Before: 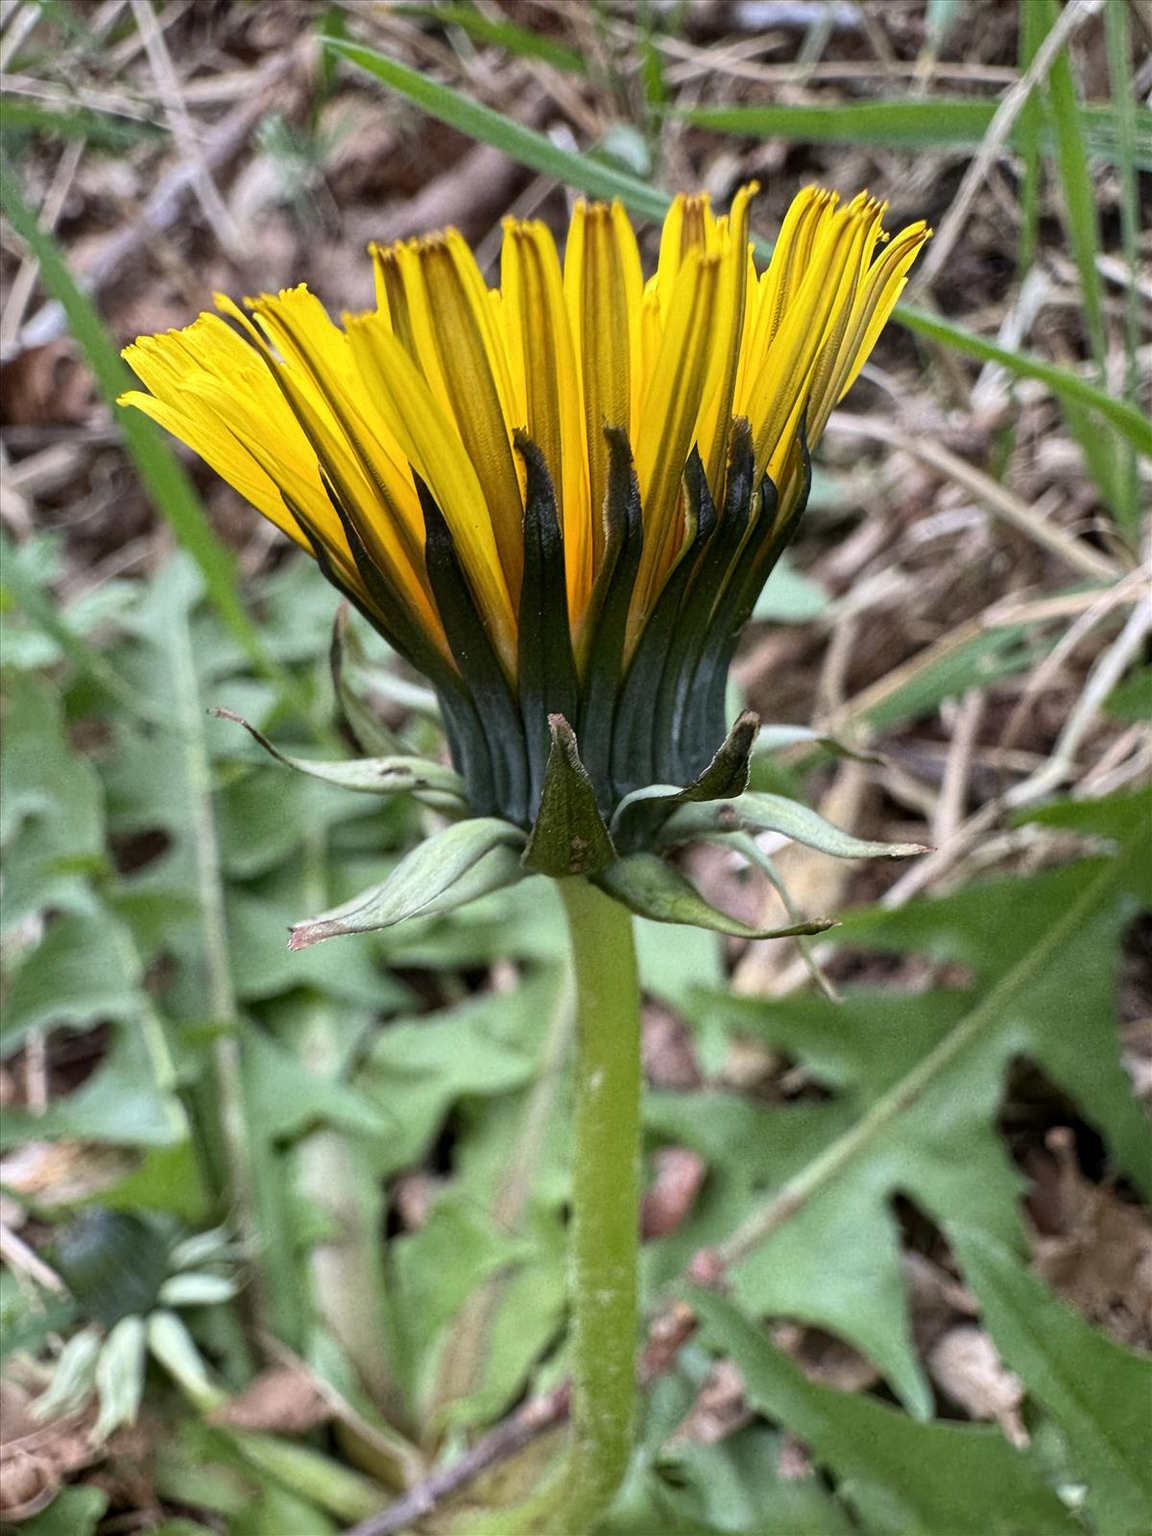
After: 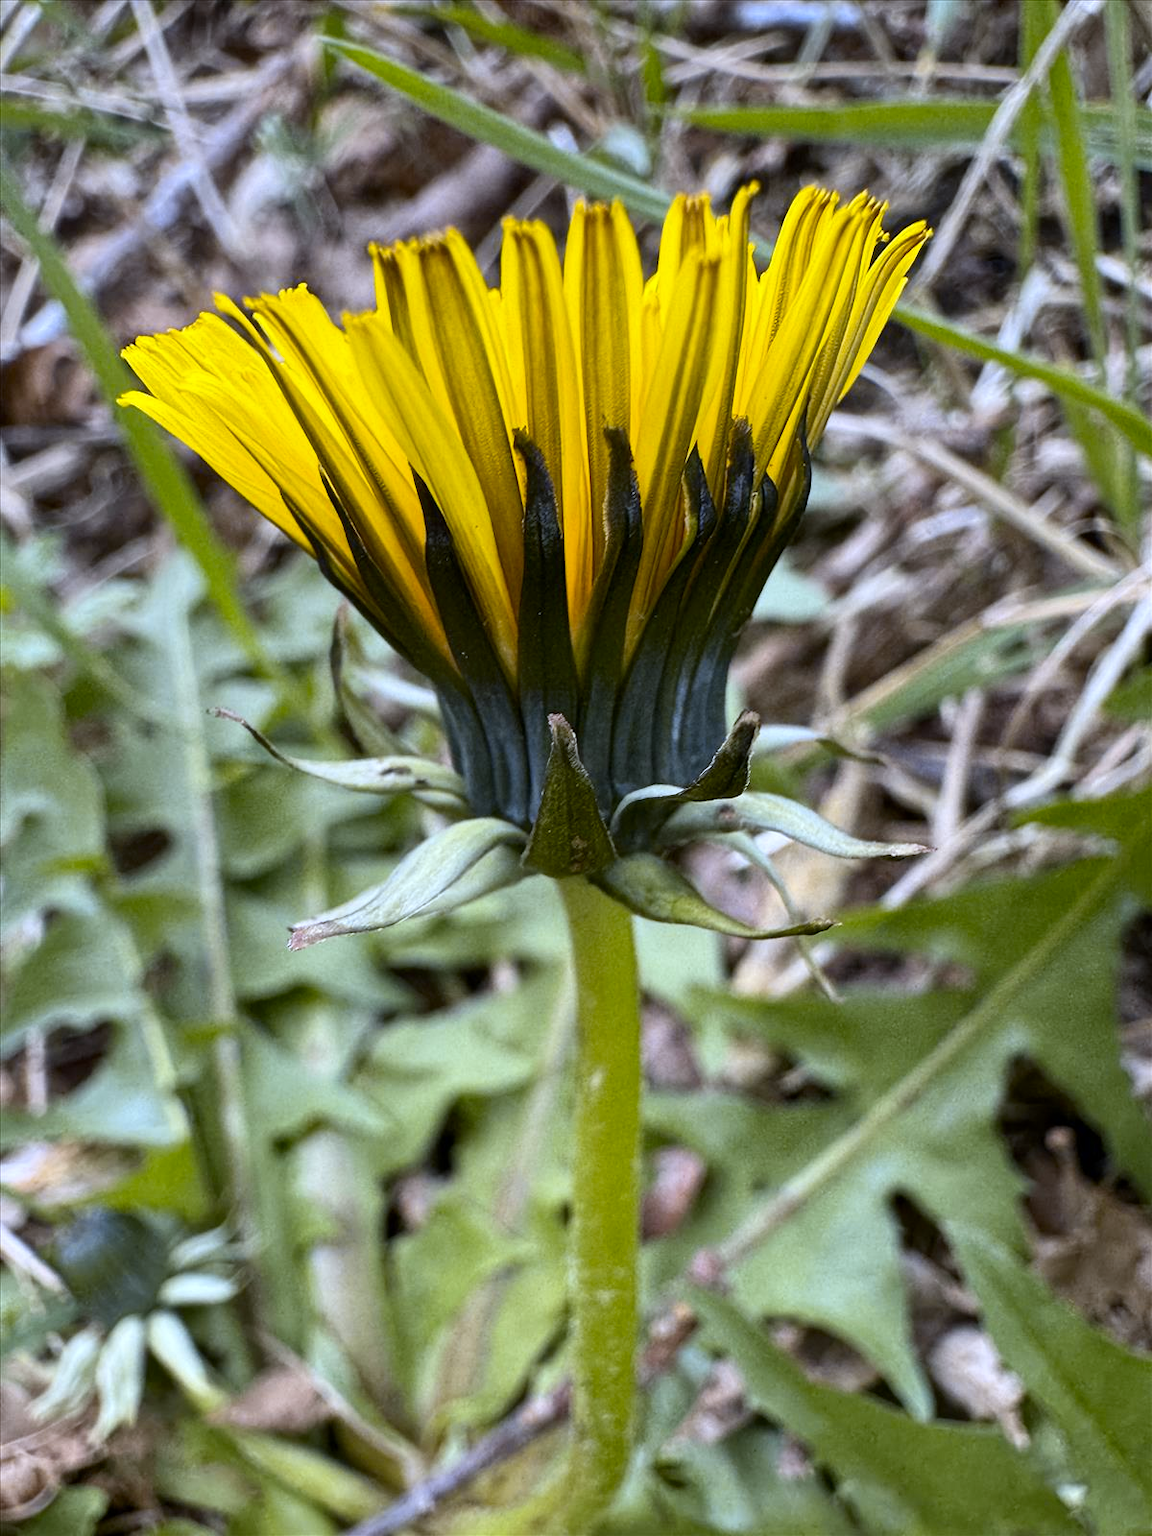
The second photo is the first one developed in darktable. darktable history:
contrast brightness saturation: contrast 0.1, saturation -0.3
white balance: red 0.954, blue 1.079
color contrast: green-magenta contrast 1.12, blue-yellow contrast 1.95, unbound 0
